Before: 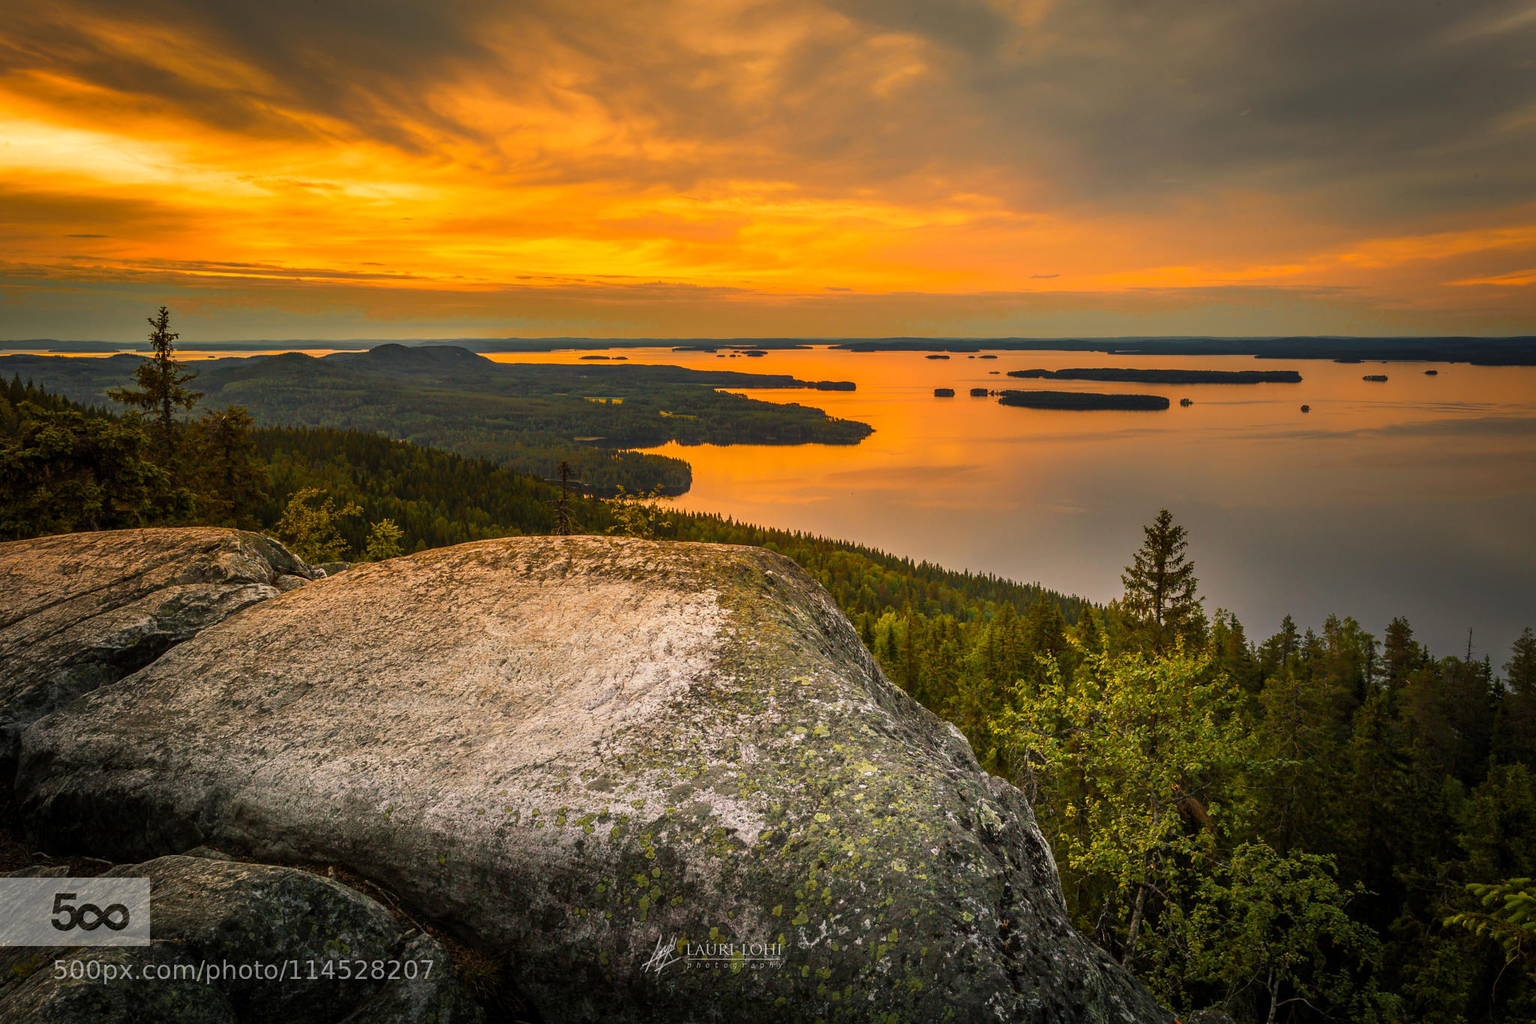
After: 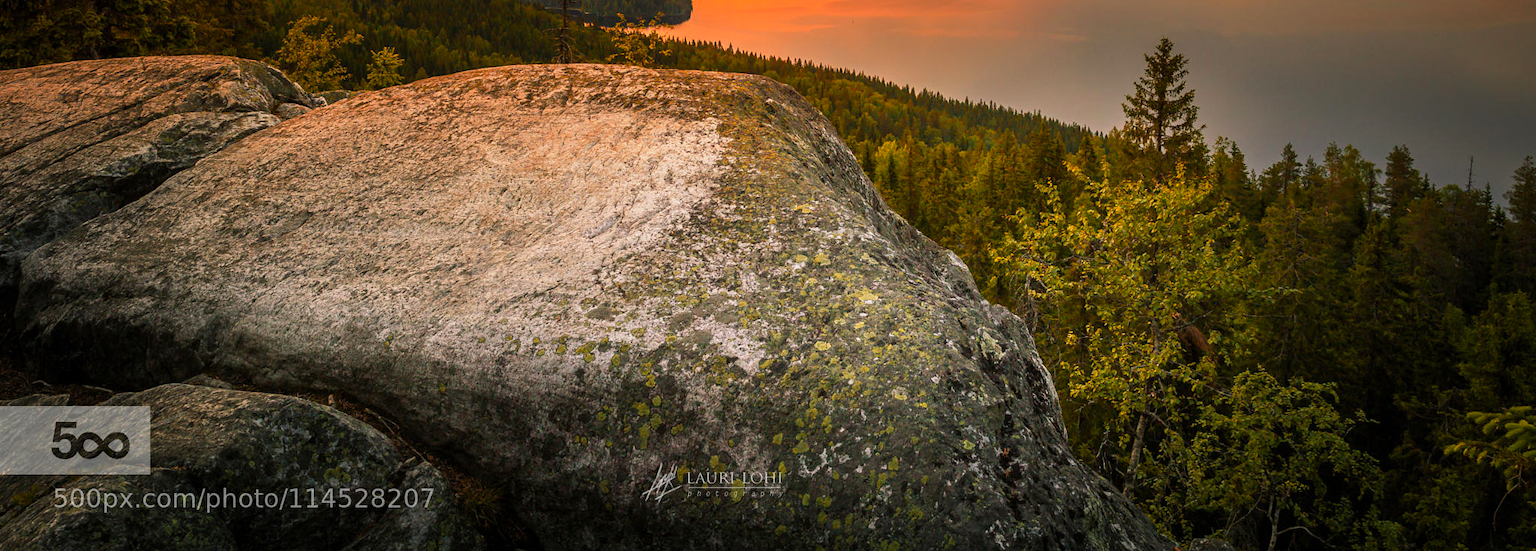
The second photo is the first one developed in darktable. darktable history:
crop and rotate: top 46.143%, right 0.044%
color zones: curves: ch1 [(0.239, 0.552) (0.75, 0.5)]; ch2 [(0.25, 0.462) (0.749, 0.457)]
